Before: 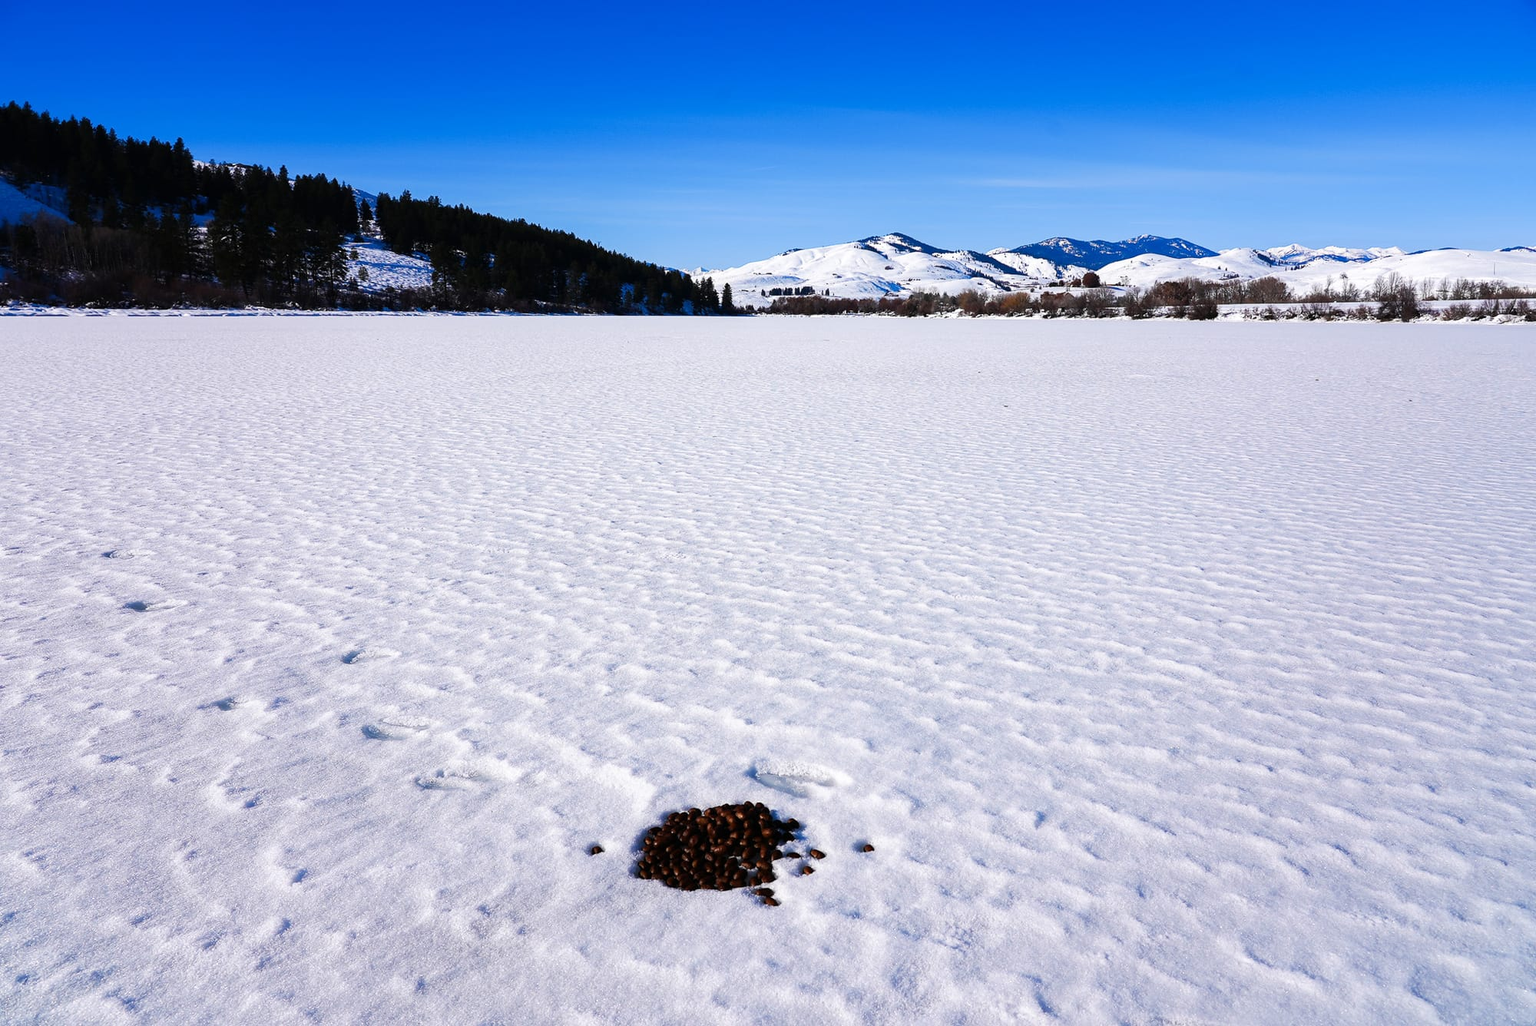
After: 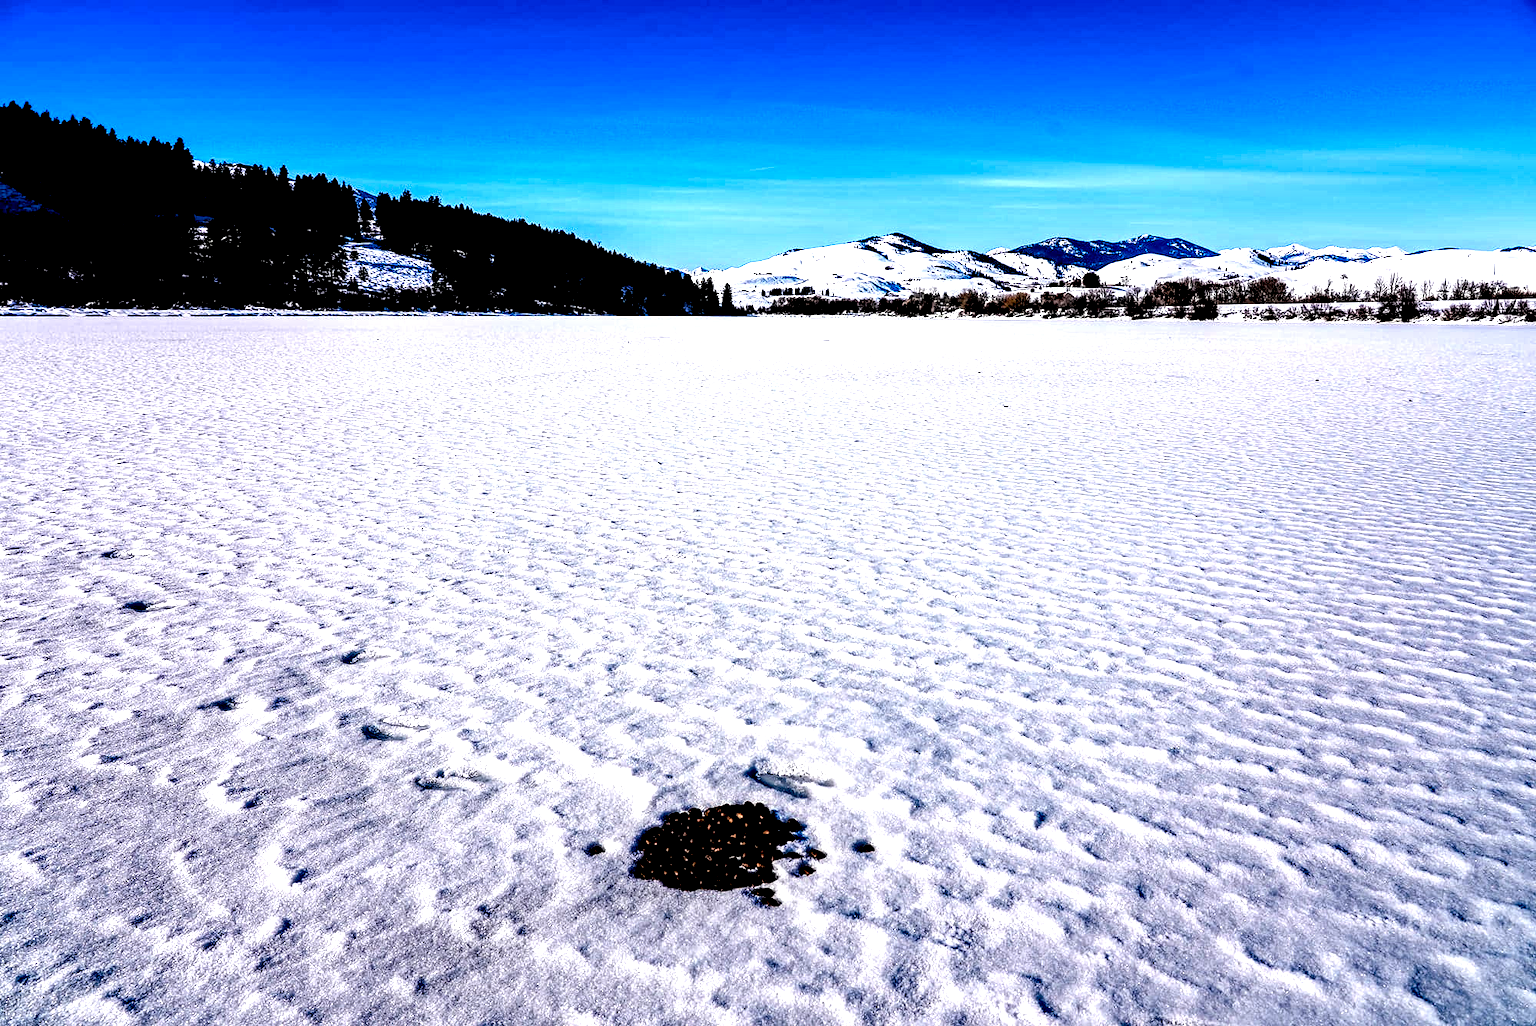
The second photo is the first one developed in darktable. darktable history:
haze removal: compatibility mode true, adaptive false
rgb levels: levels [[0.029, 0.461, 0.922], [0, 0.5, 1], [0, 0.5, 1]]
local contrast: highlights 115%, shadows 42%, detail 293%
color balance rgb: linear chroma grading › global chroma 9.31%, global vibrance 41.49%
